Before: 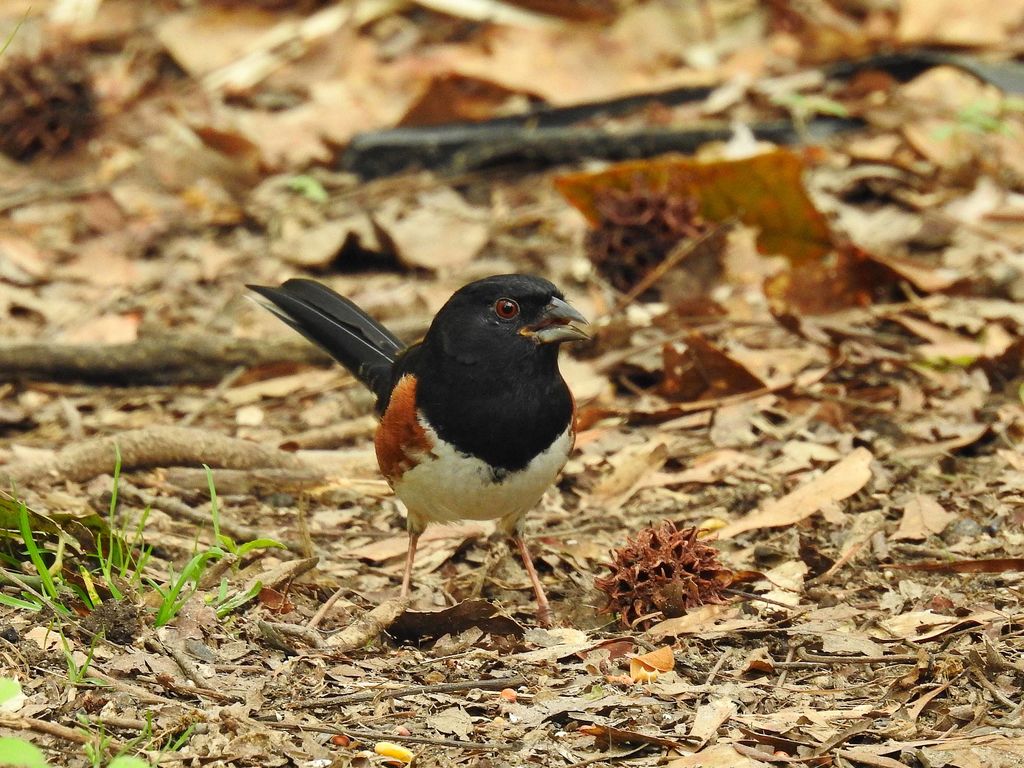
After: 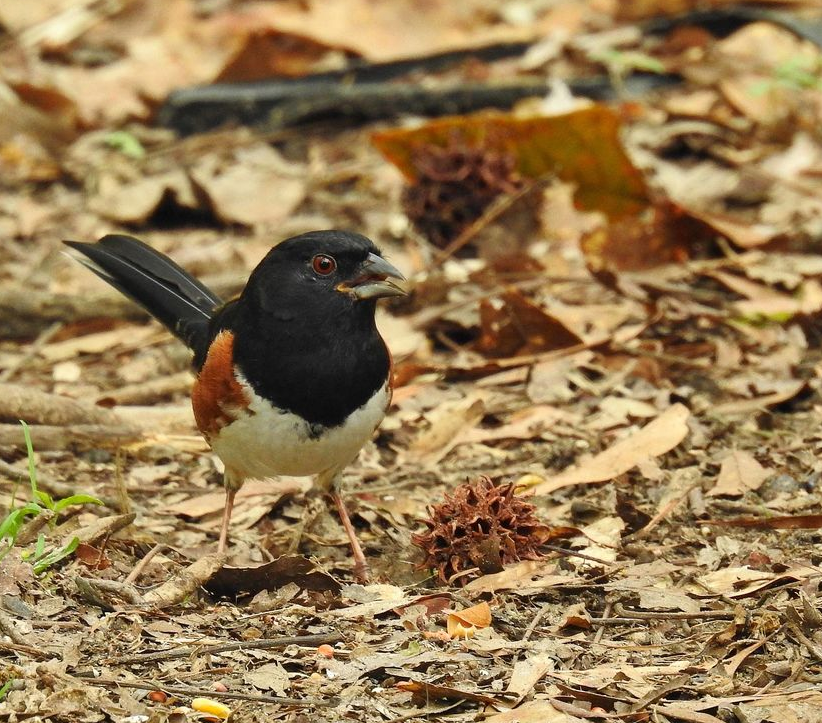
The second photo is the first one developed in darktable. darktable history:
shadows and highlights: highlights color adjustment 0%, low approximation 0.01, soften with gaussian
crop and rotate: left 17.959%, top 5.771%, right 1.742%
